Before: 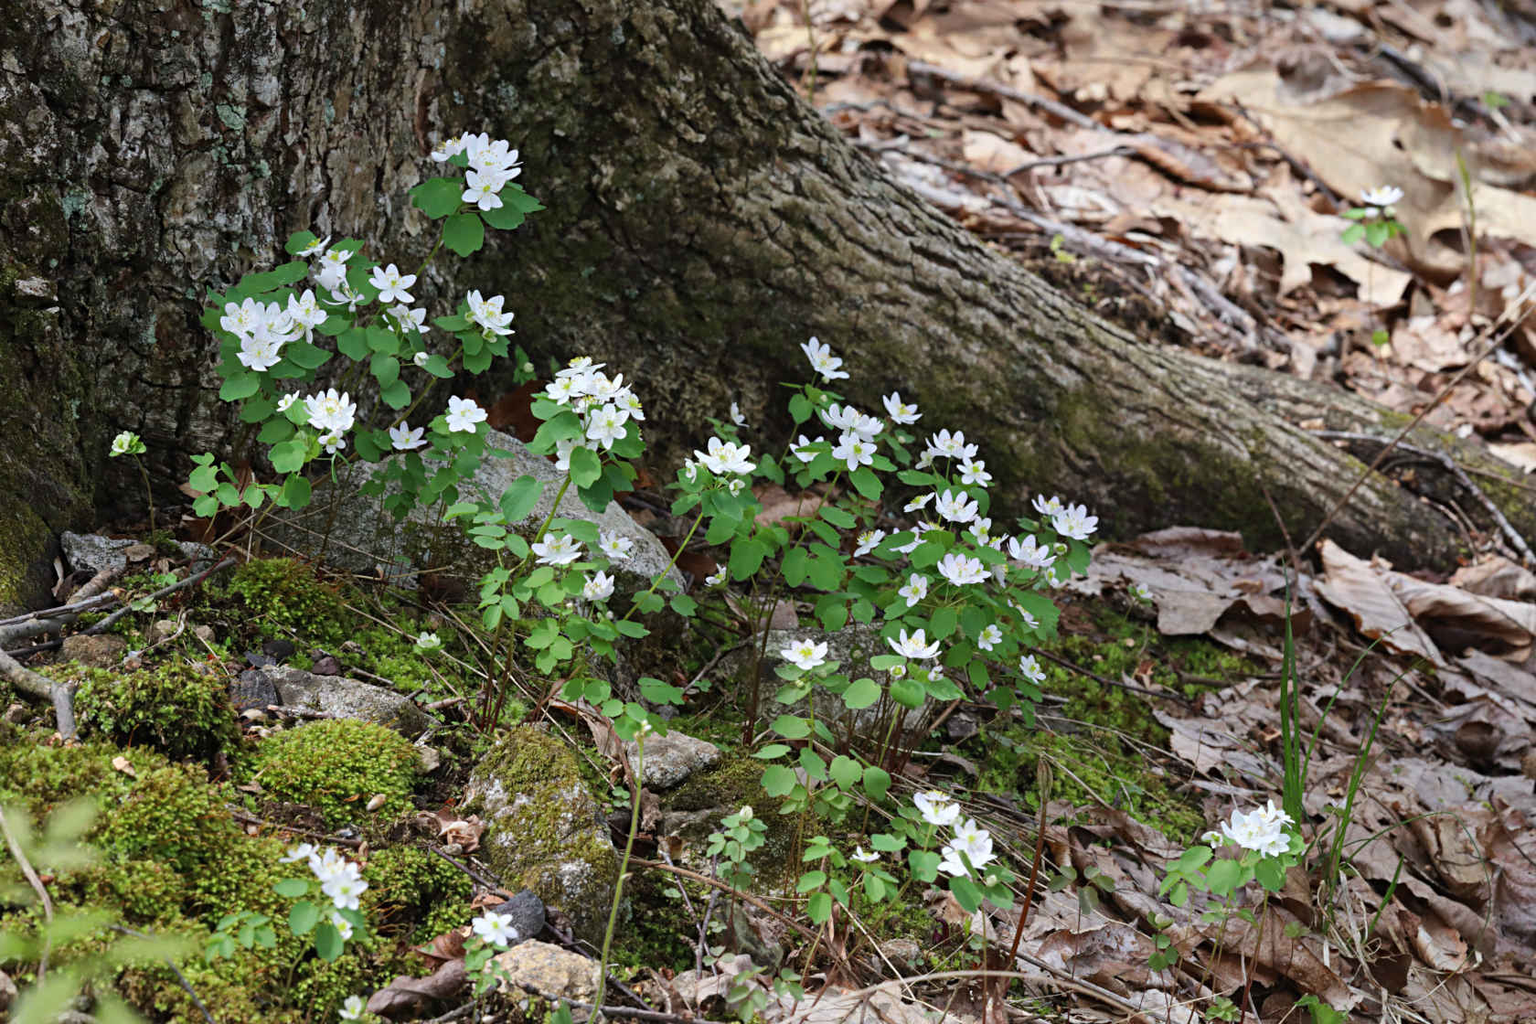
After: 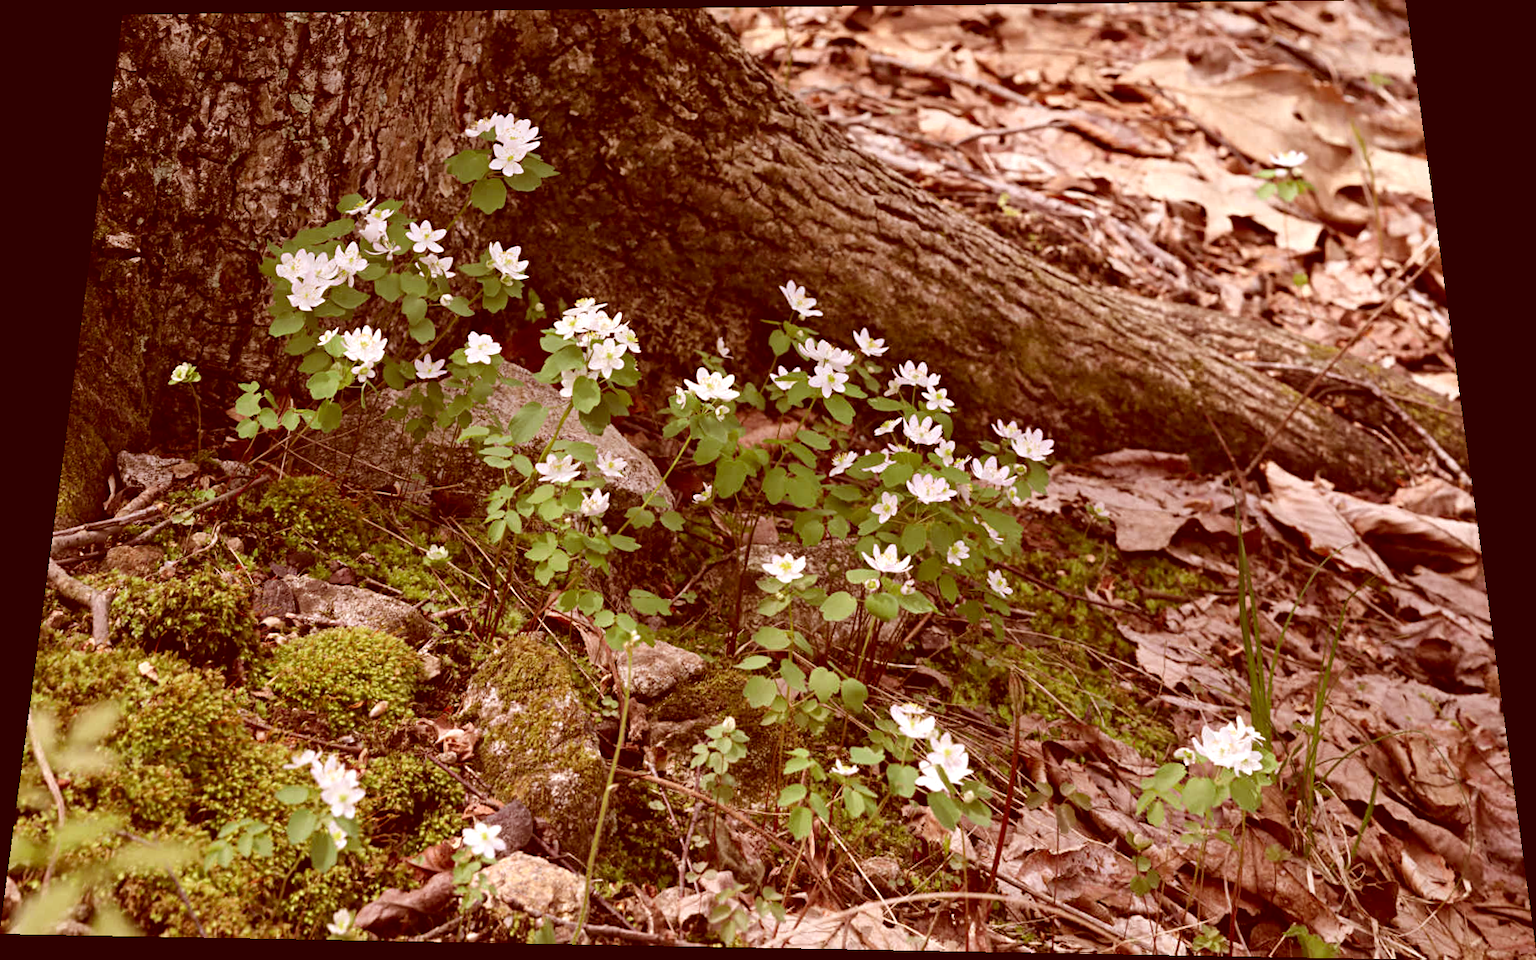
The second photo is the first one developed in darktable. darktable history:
exposure: exposure 0.207 EV, compensate highlight preservation false
rotate and perspective: rotation 0.128°, lens shift (vertical) -0.181, lens shift (horizontal) -0.044, shear 0.001, automatic cropping off
color correction: highlights a* 9.03, highlights b* 8.71, shadows a* 40, shadows b* 40, saturation 0.8
